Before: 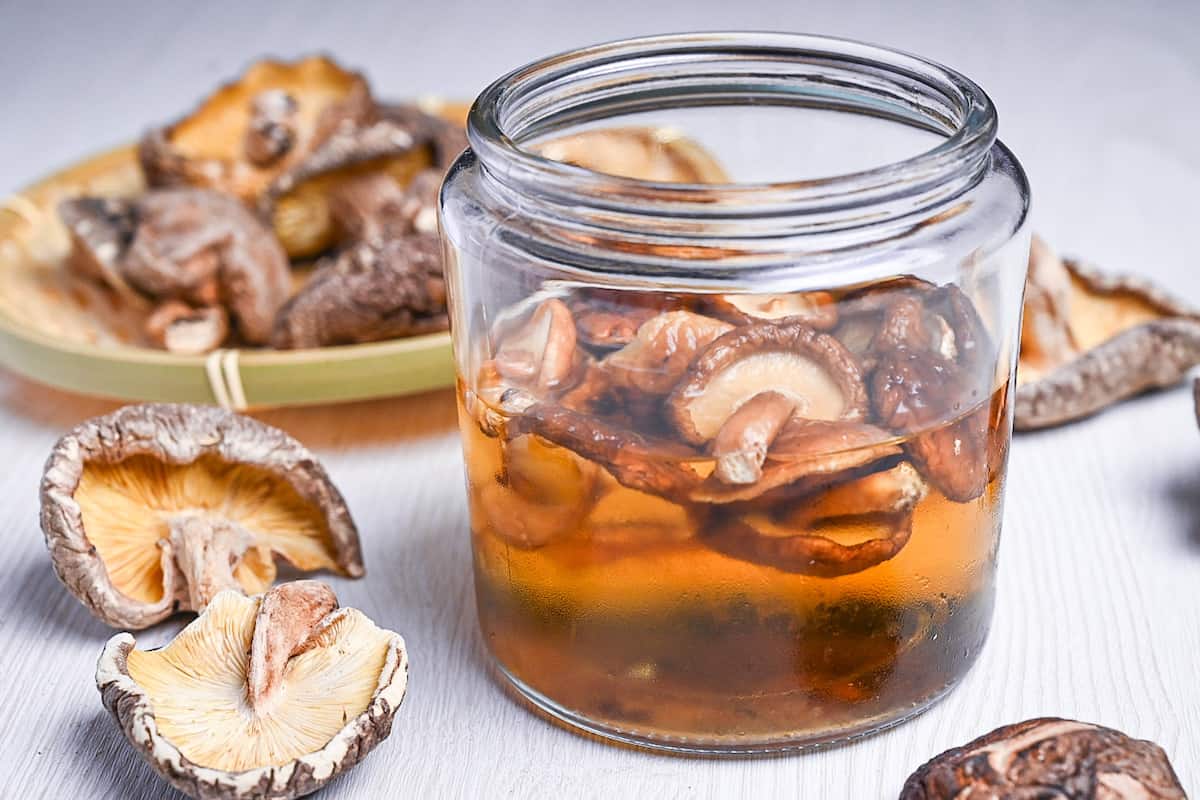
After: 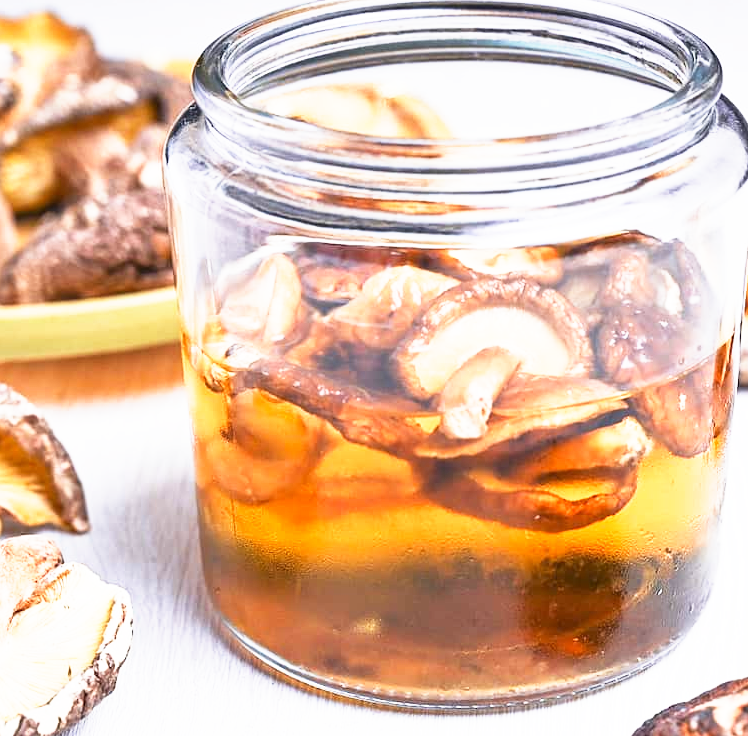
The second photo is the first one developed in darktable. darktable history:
crop and rotate: left 22.918%, top 5.629%, right 14.711%, bottom 2.247%
base curve: curves: ch0 [(0, 0) (0.495, 0.917) (1, 1)], preserve colors none
